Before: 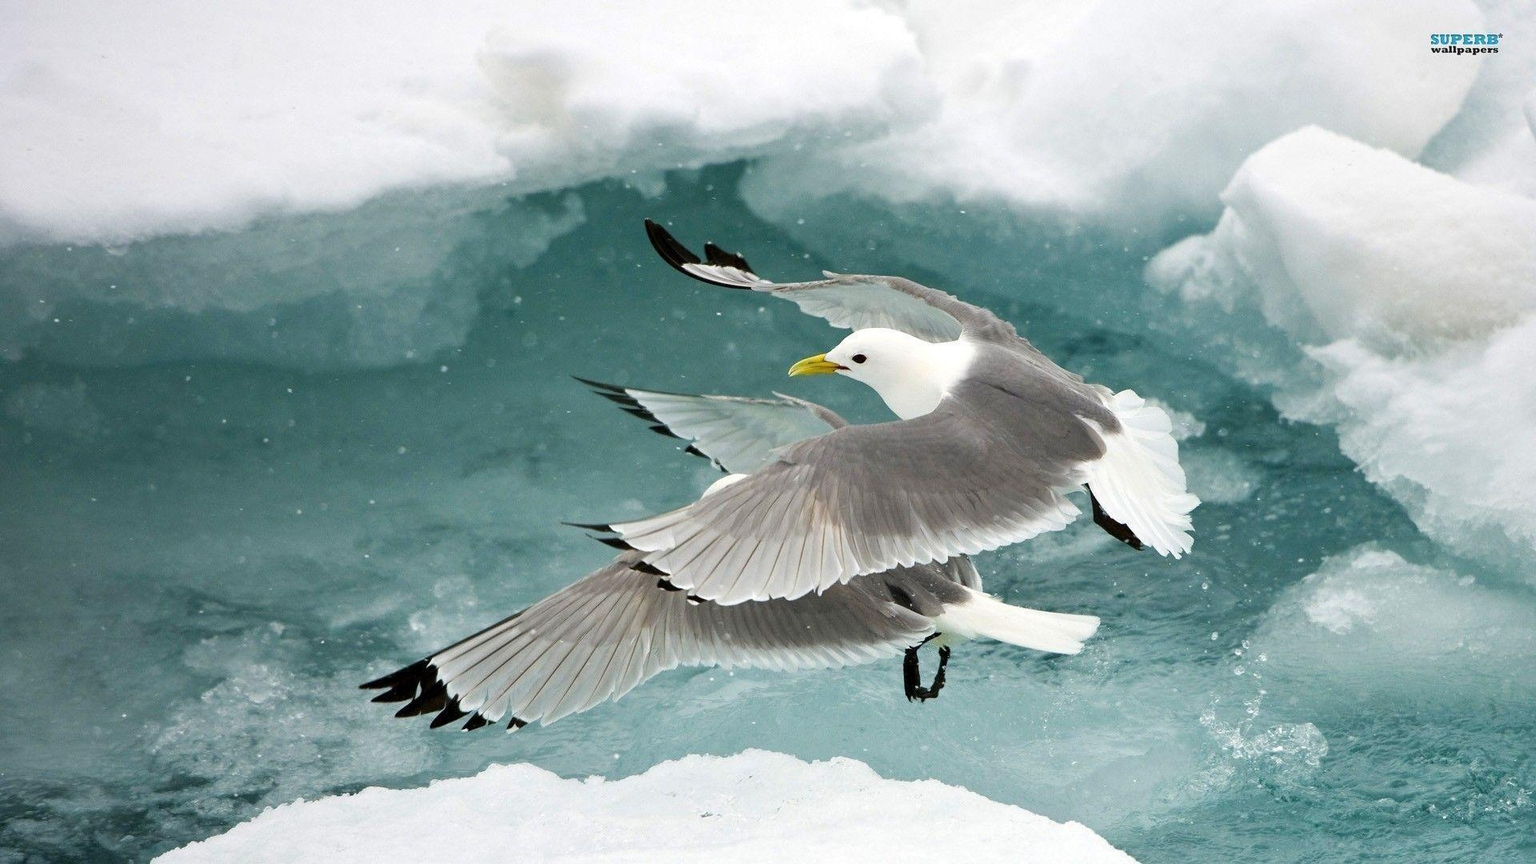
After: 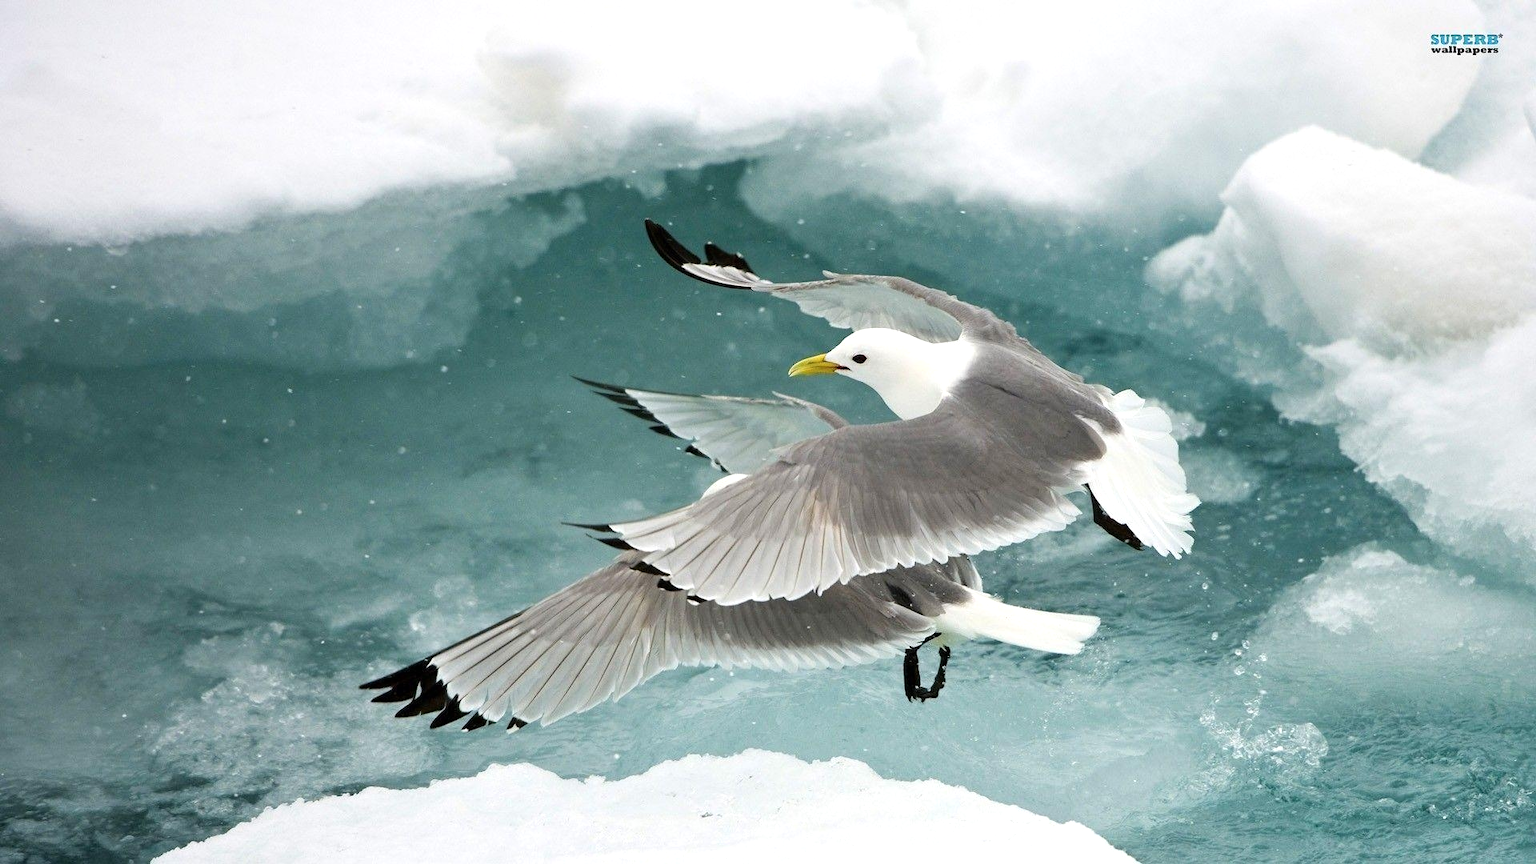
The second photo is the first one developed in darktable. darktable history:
shadows and highlights: shadows -13.11, white point adjustment 3.82, highlights 29.11
